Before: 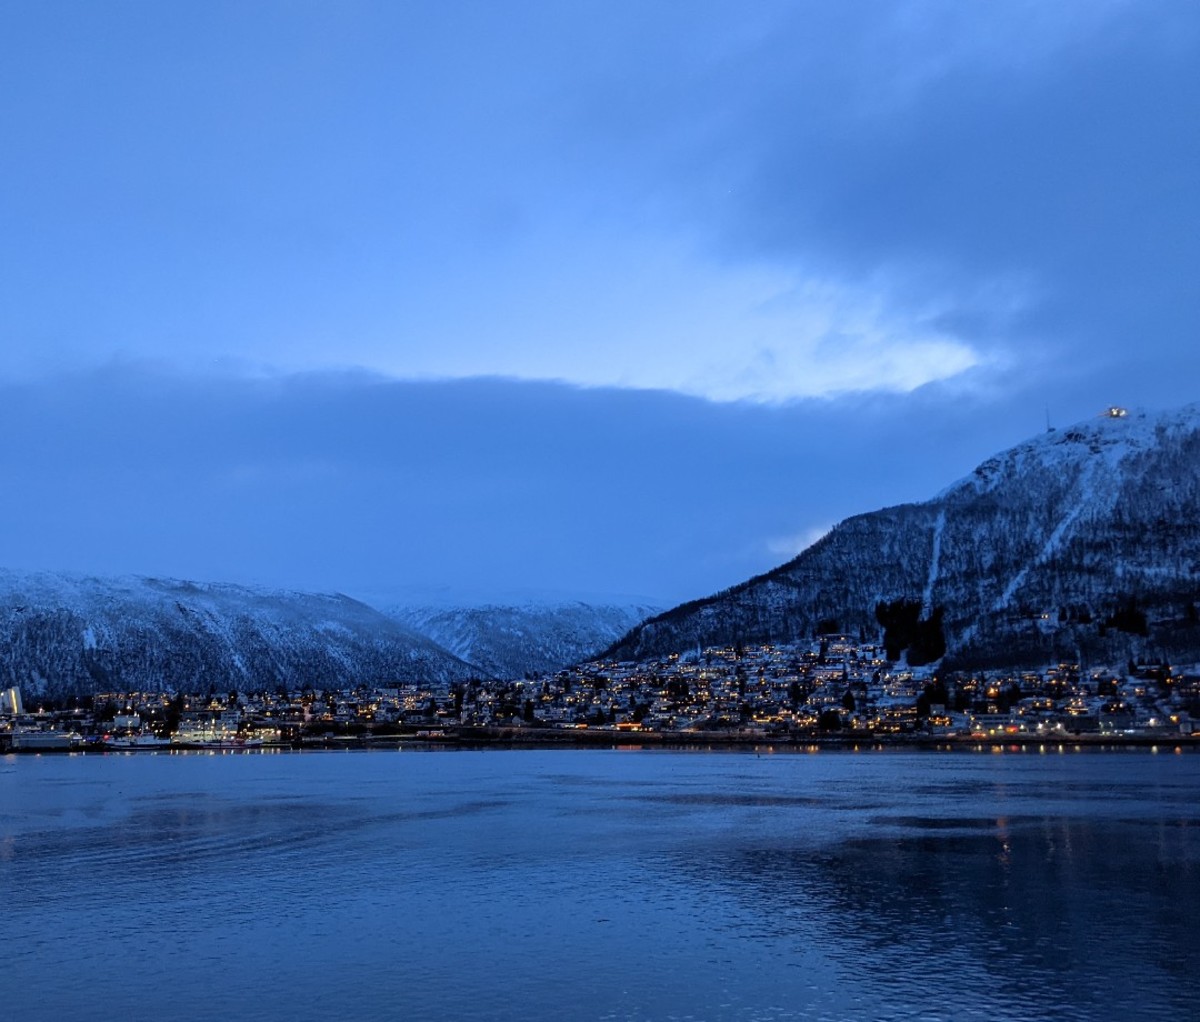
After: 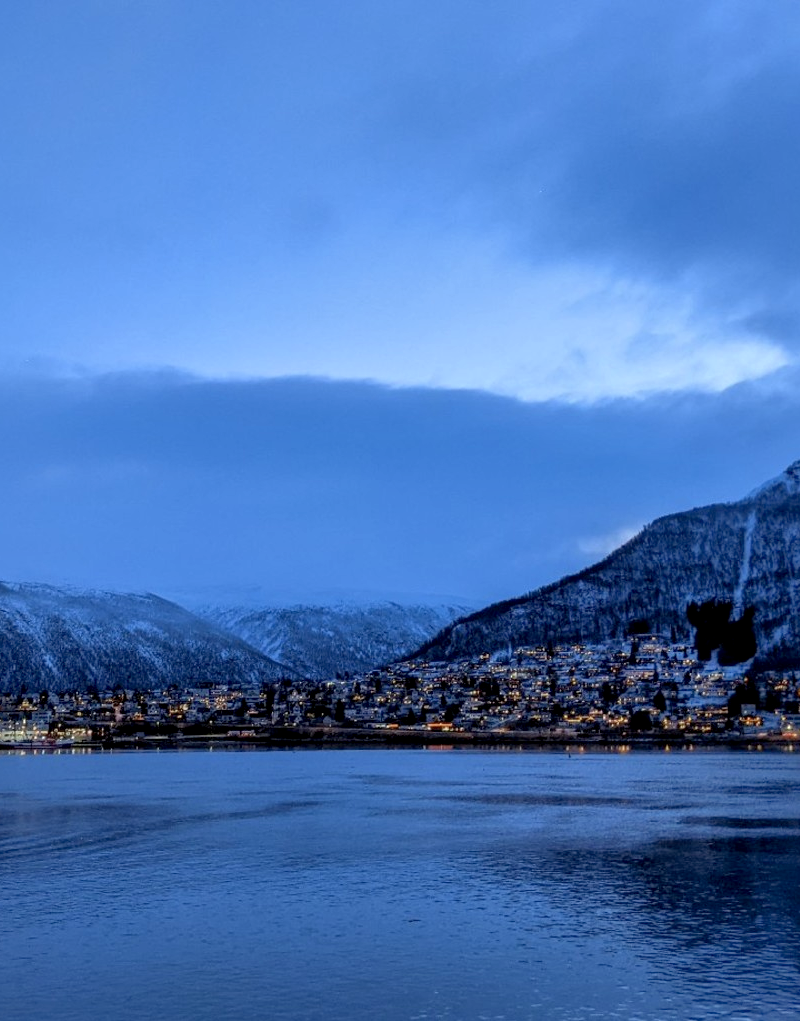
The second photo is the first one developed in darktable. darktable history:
crop and rotate: left 15.754%, right 17.579%
local contrast: detail 130%
shadows and highlights: on, module defaults
